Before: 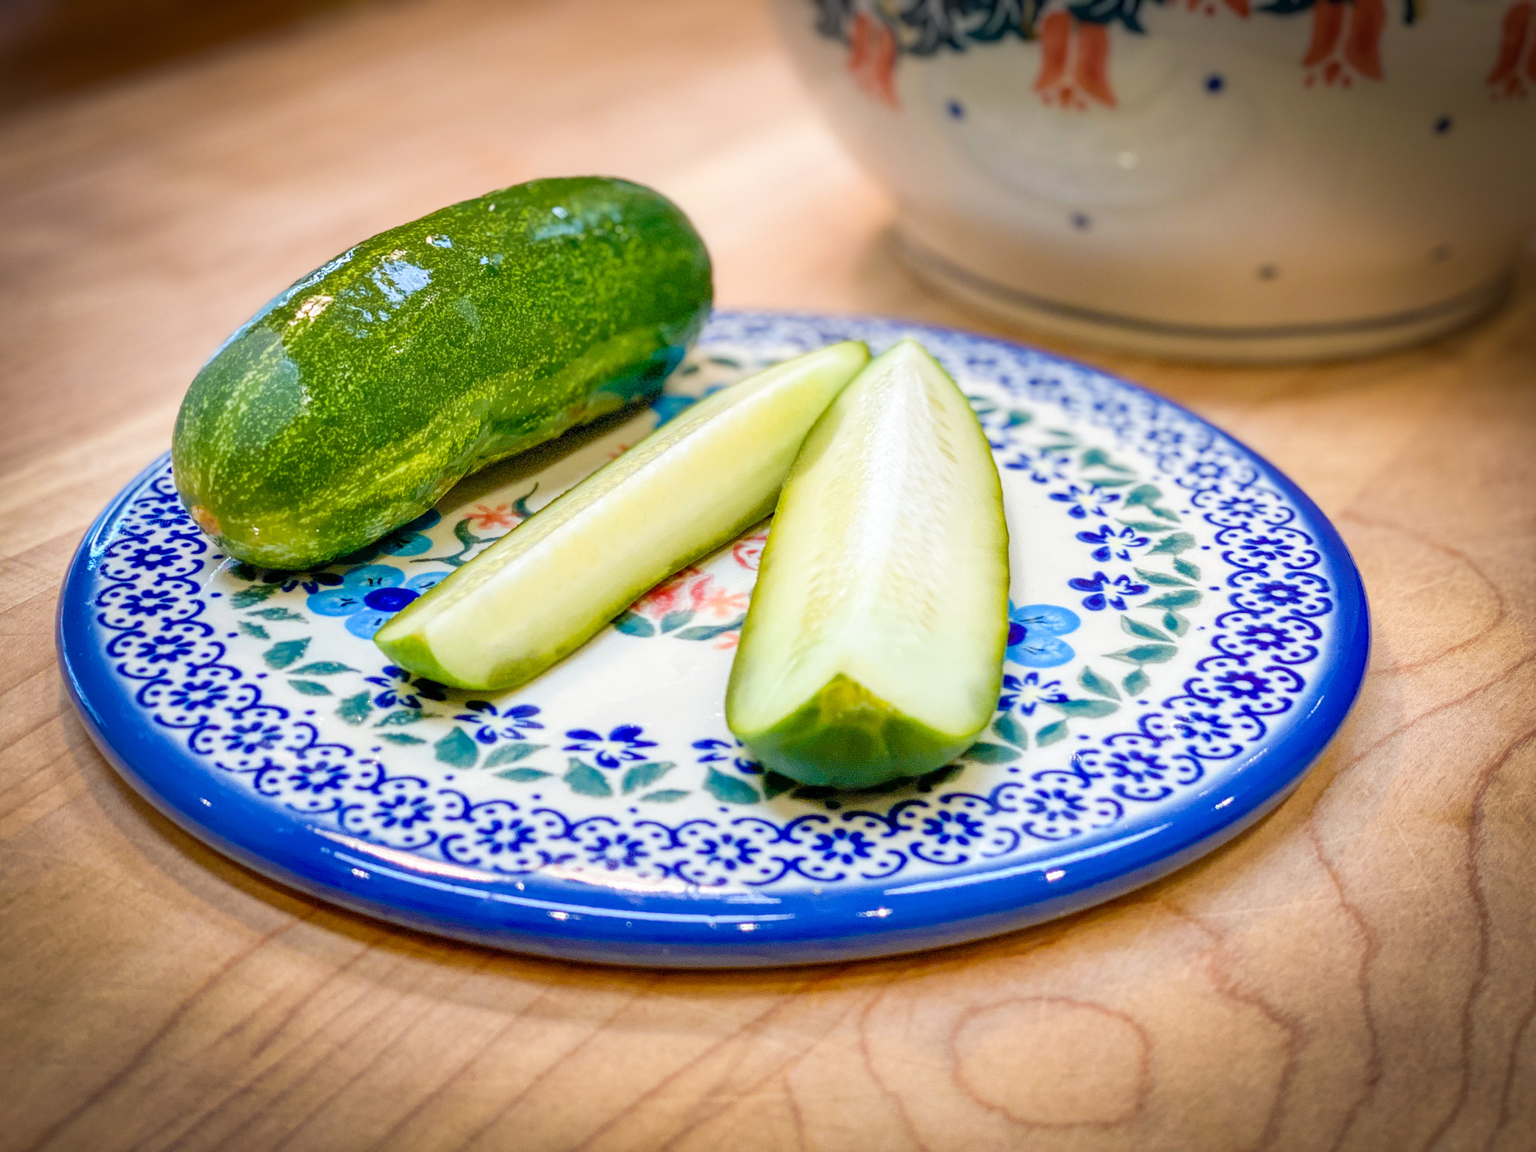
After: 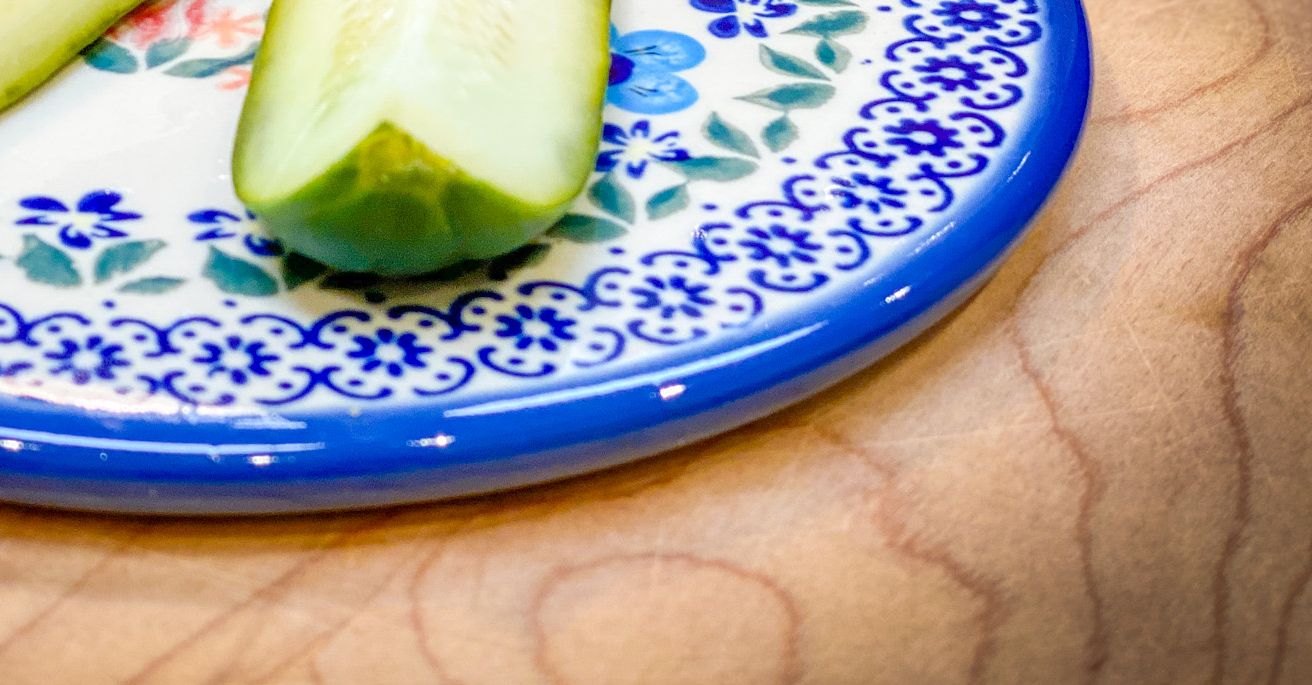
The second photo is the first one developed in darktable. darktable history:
crop and rotate: left 35.9%, top 50.553%, bottom 4.787%
